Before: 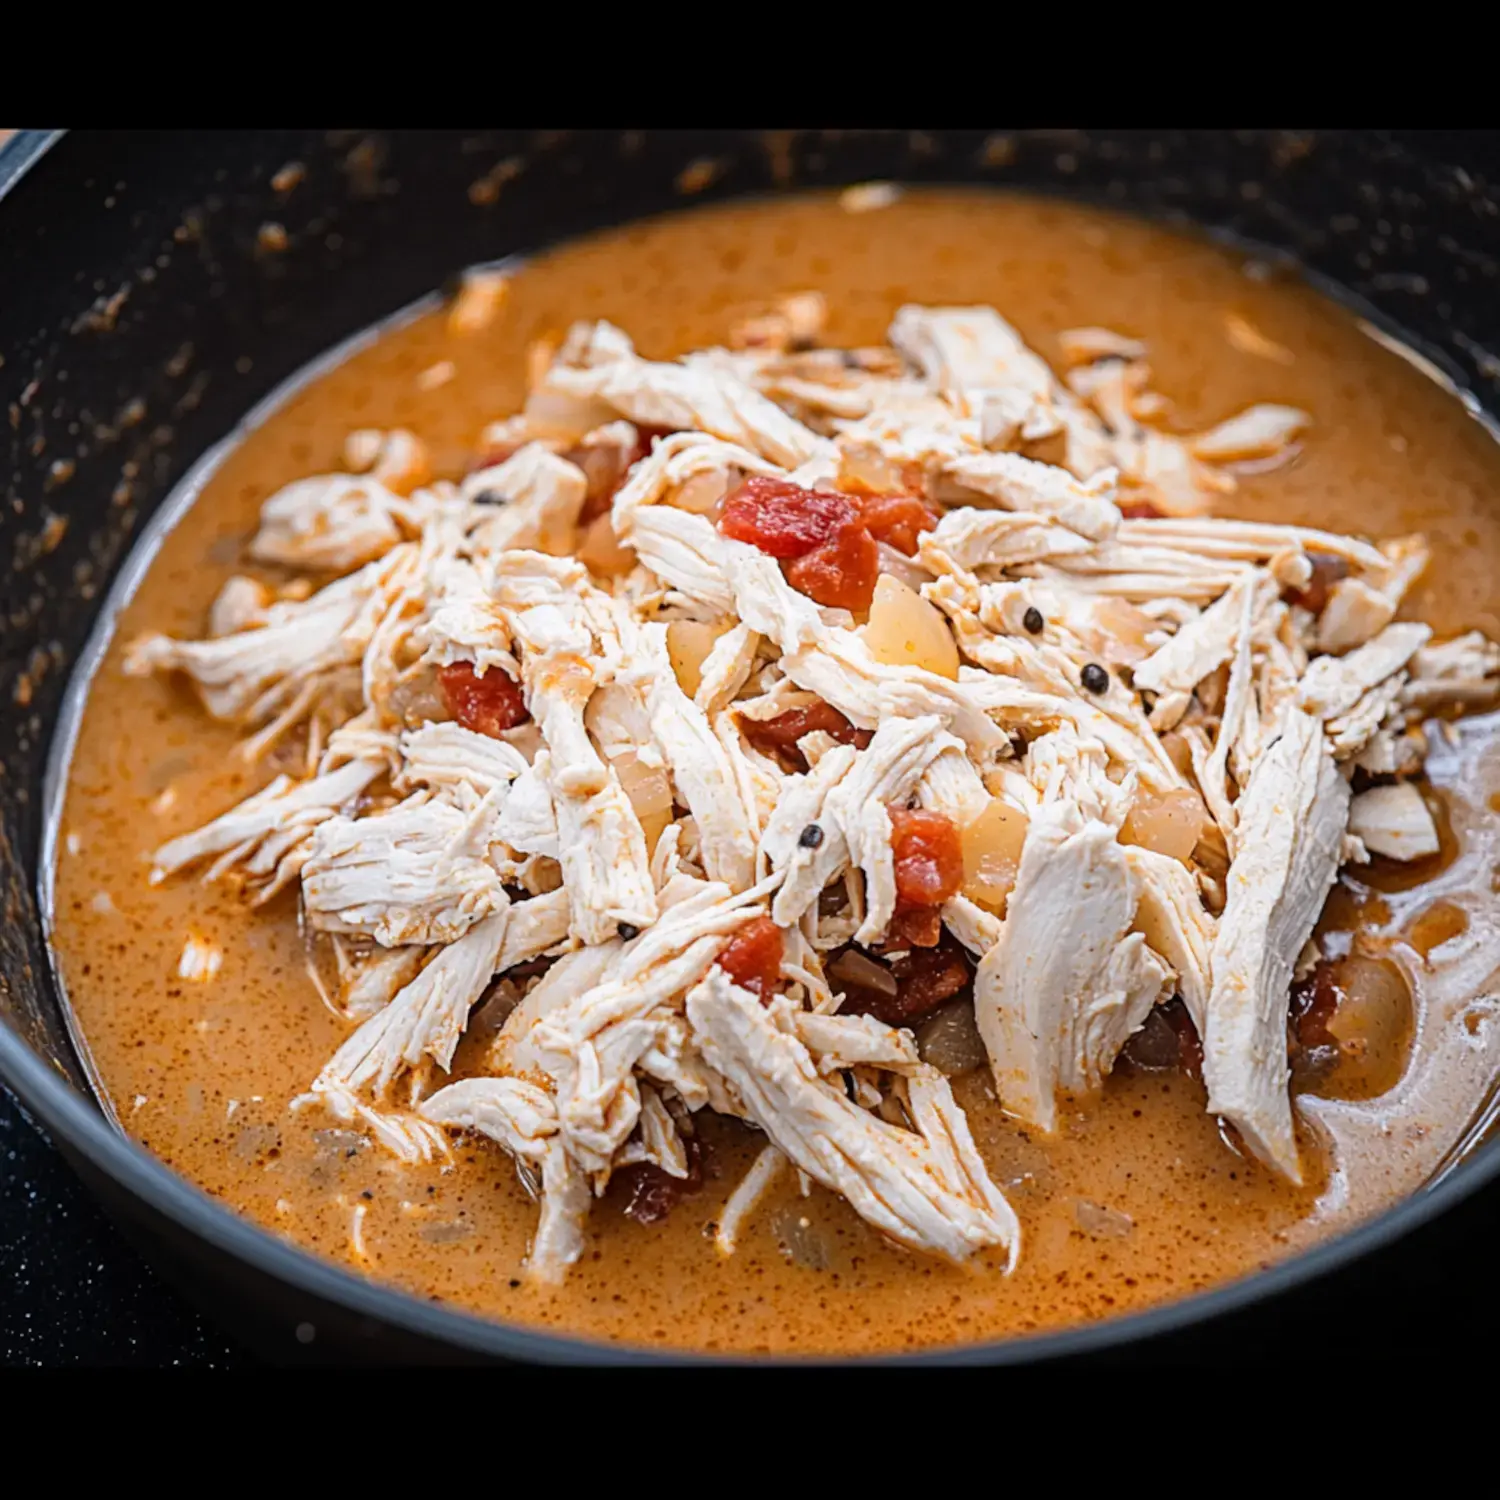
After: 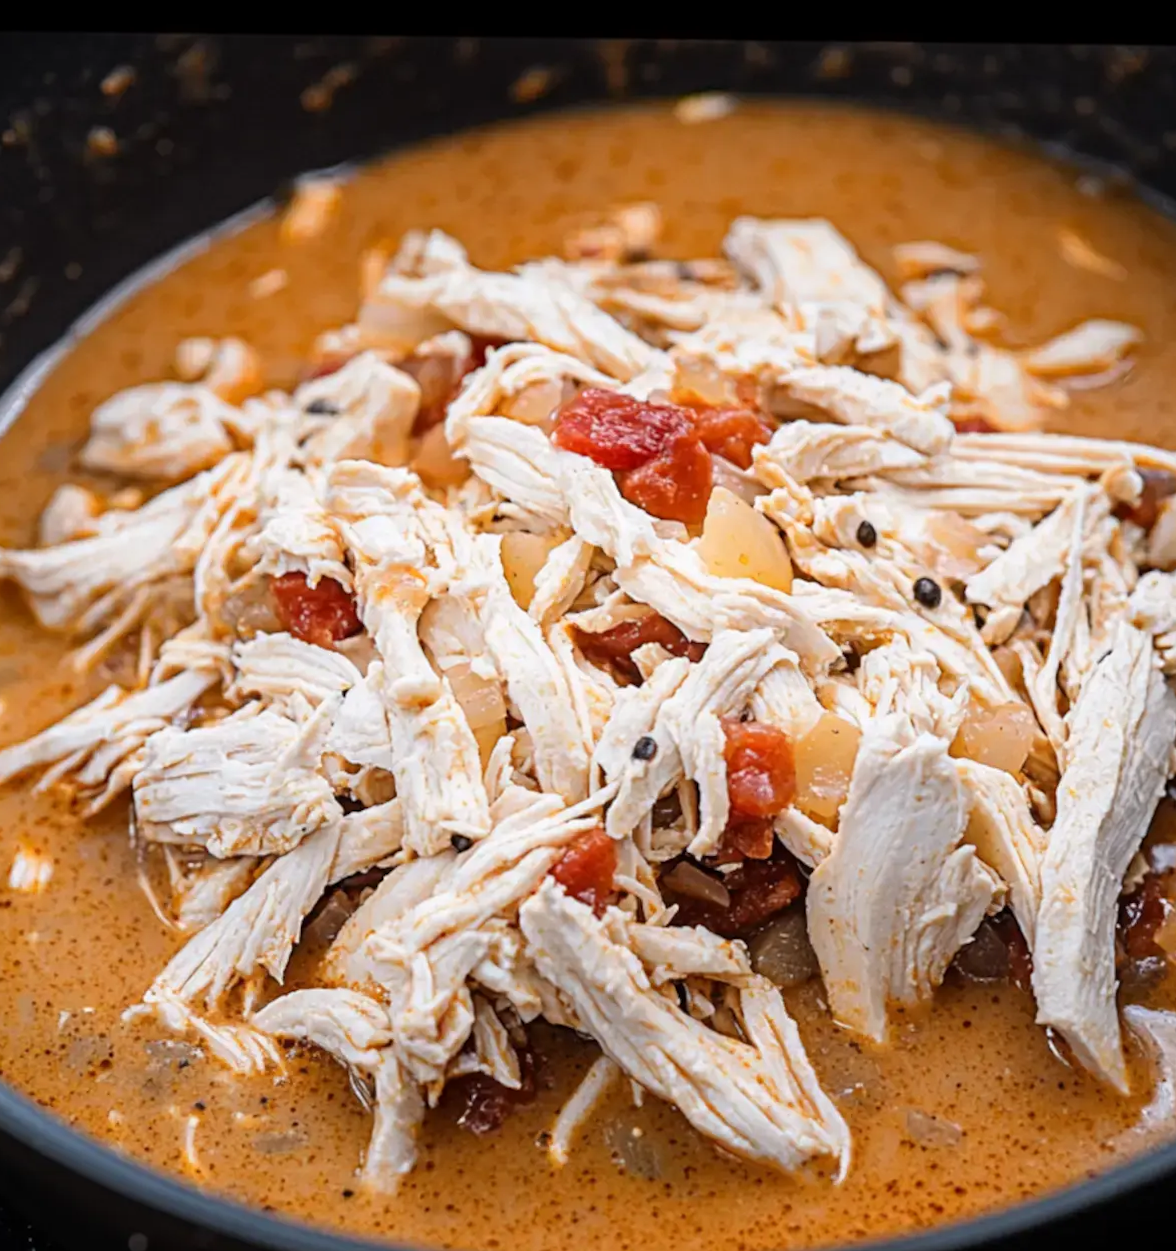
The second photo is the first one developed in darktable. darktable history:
rotate and perspective: rotation 0.174°, lens shift (vertical) 0.013, lens shift (horizontal) 0.019, shear 0.001, automatic cropping original format, crop left 0.007, crop right 0.991, crop top 0.016, crop bottom 0.997
crop: left 11.225%, top 5.381%, right 9.565%, bottom 10.314%
